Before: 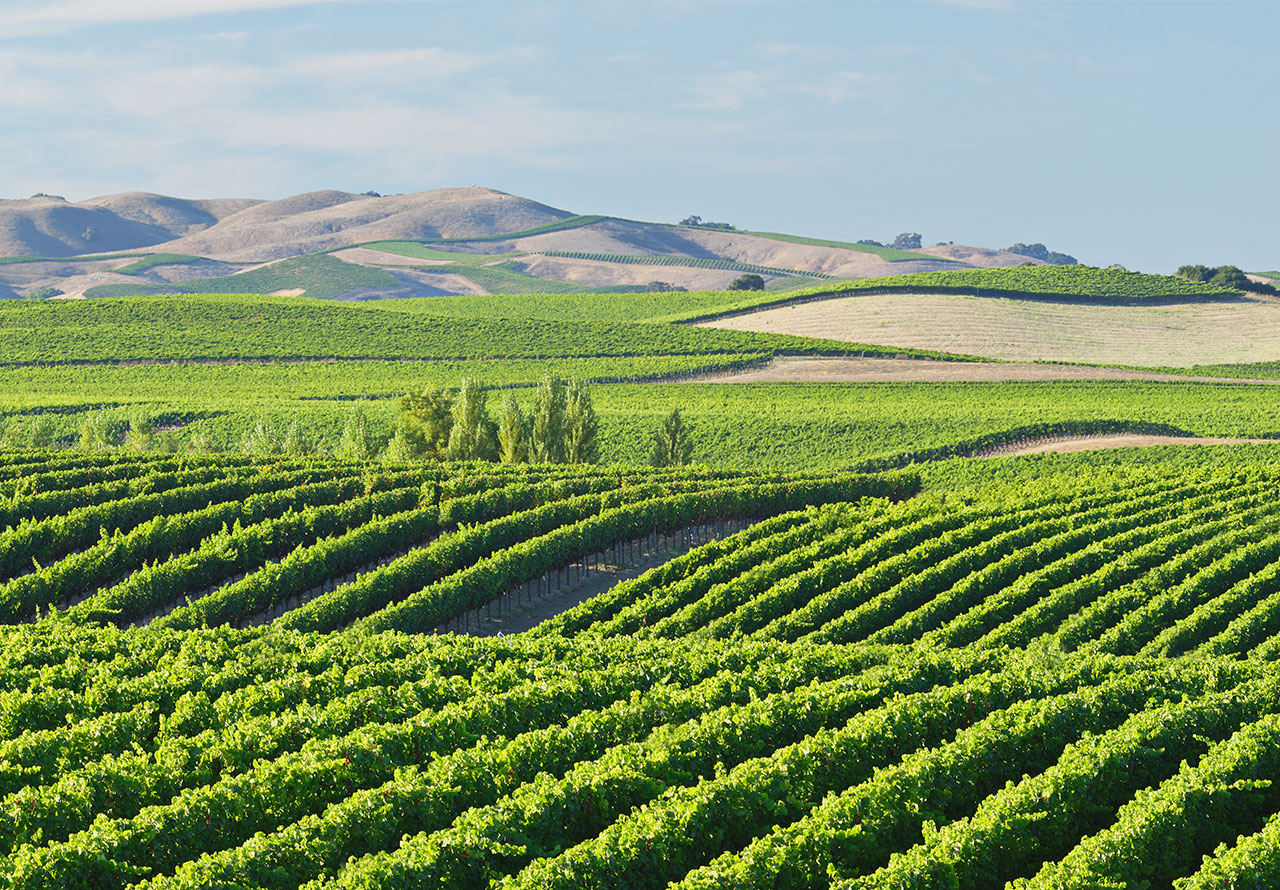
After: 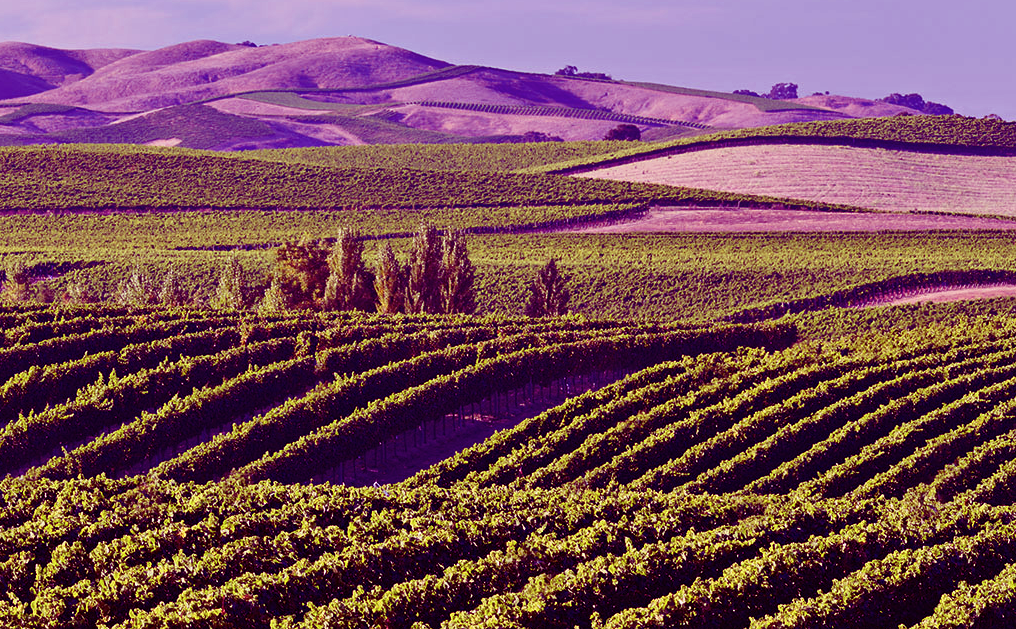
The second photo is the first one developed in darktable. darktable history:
color balance: mode lift, gamma, gain (sRGB), lift [1, 1, 0.101, 1]
crop: left 9.712%, top 16.928%, right 10.845%, bottom 12.332%
contrast brightness saturation: saturation -0.05
